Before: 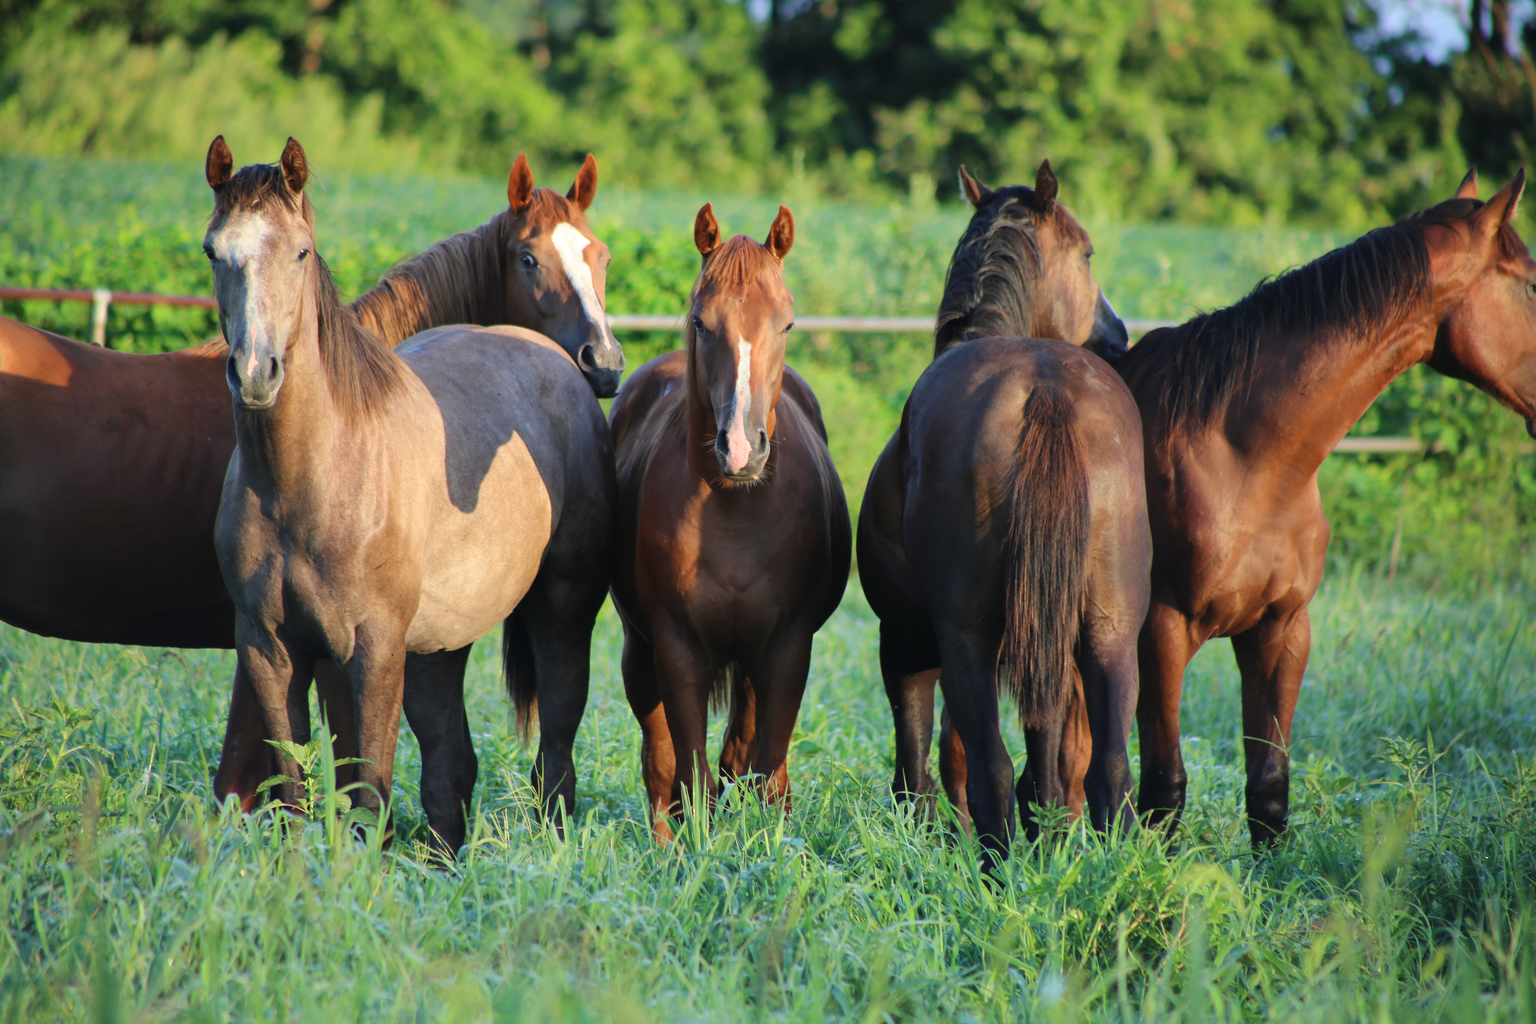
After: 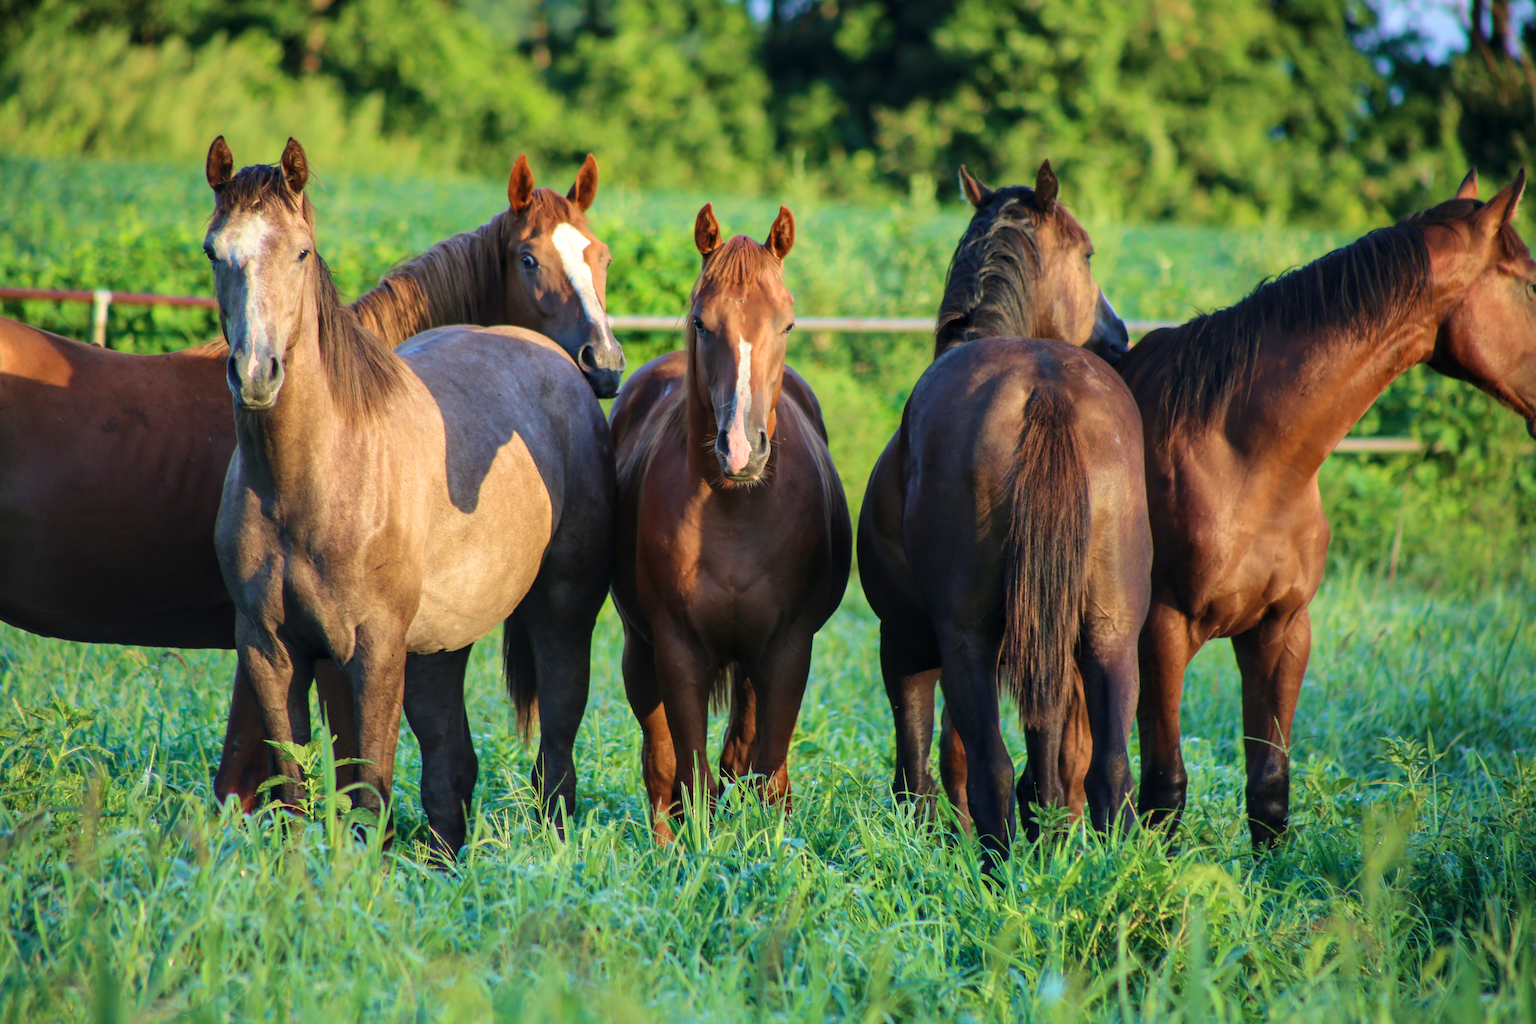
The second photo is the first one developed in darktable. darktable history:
local contrast: on, module defaults
color balance rgb: perceptual saturation grading › global saturation 0.381%, global vibrance 20%
velvia: strength 28.85%
